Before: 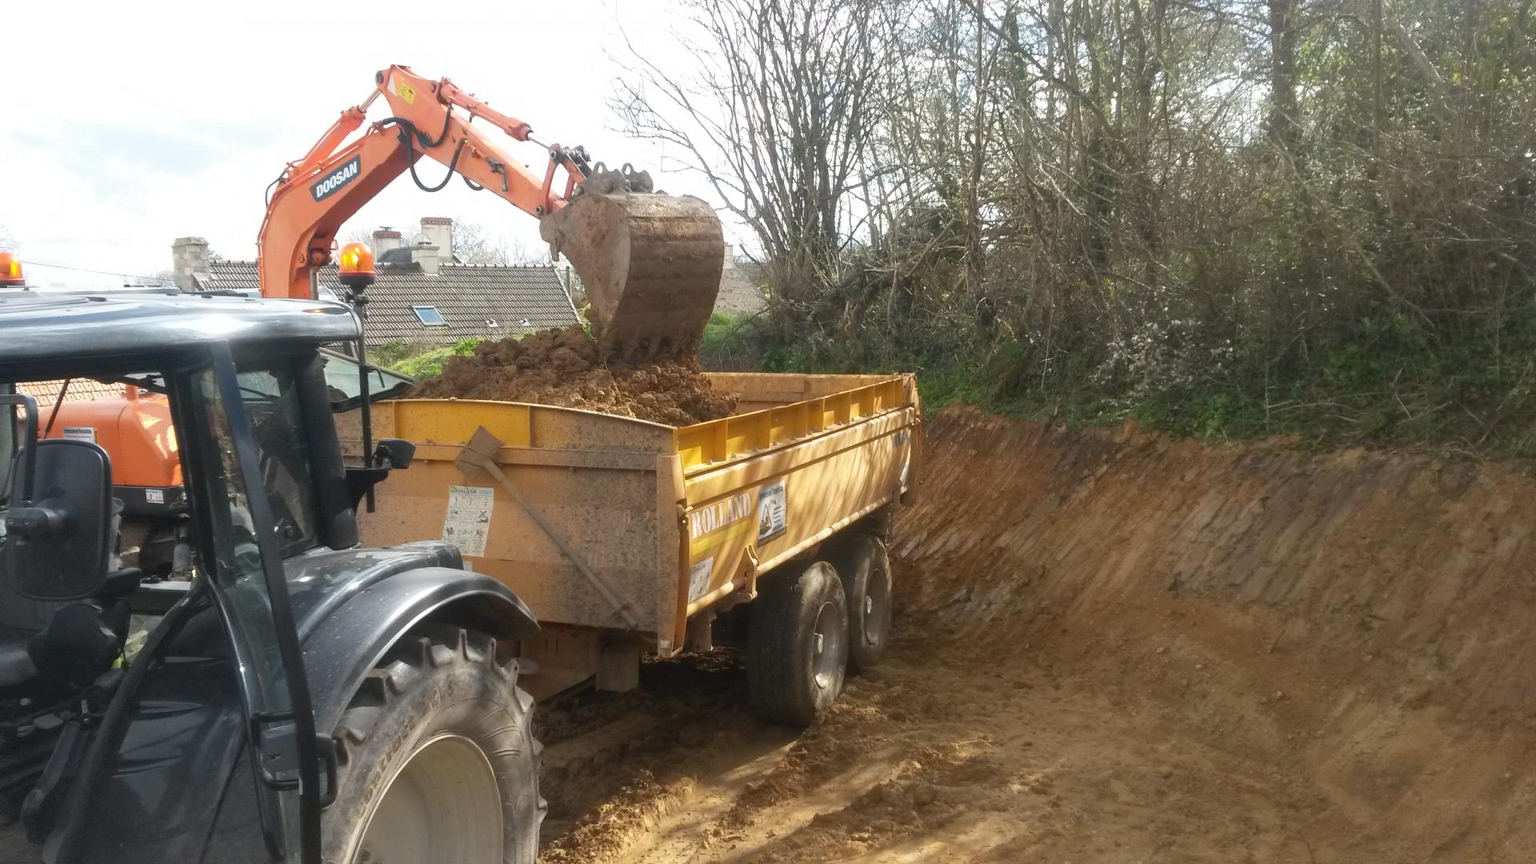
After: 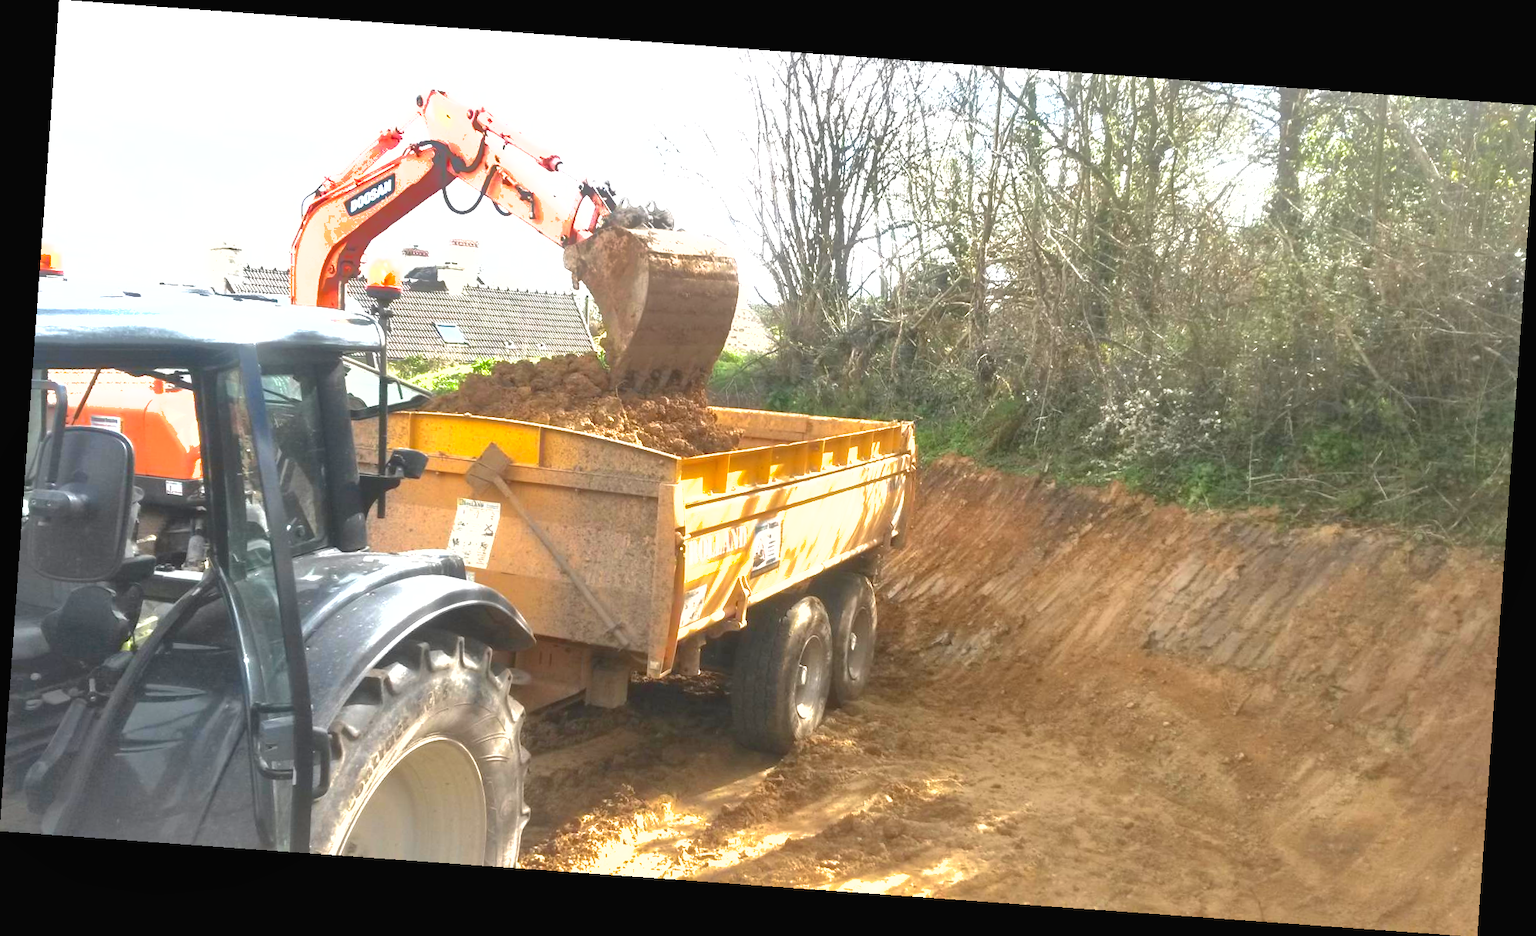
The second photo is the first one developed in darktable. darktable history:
shadows and highlights: shadows 60, highlights -60
exposure: black level correction 0, exposure 1.5 EV, compensate exposure bias true, compensate highlight preservation false
rotate and perspective: rotation 4.1°, automatic cropping off
